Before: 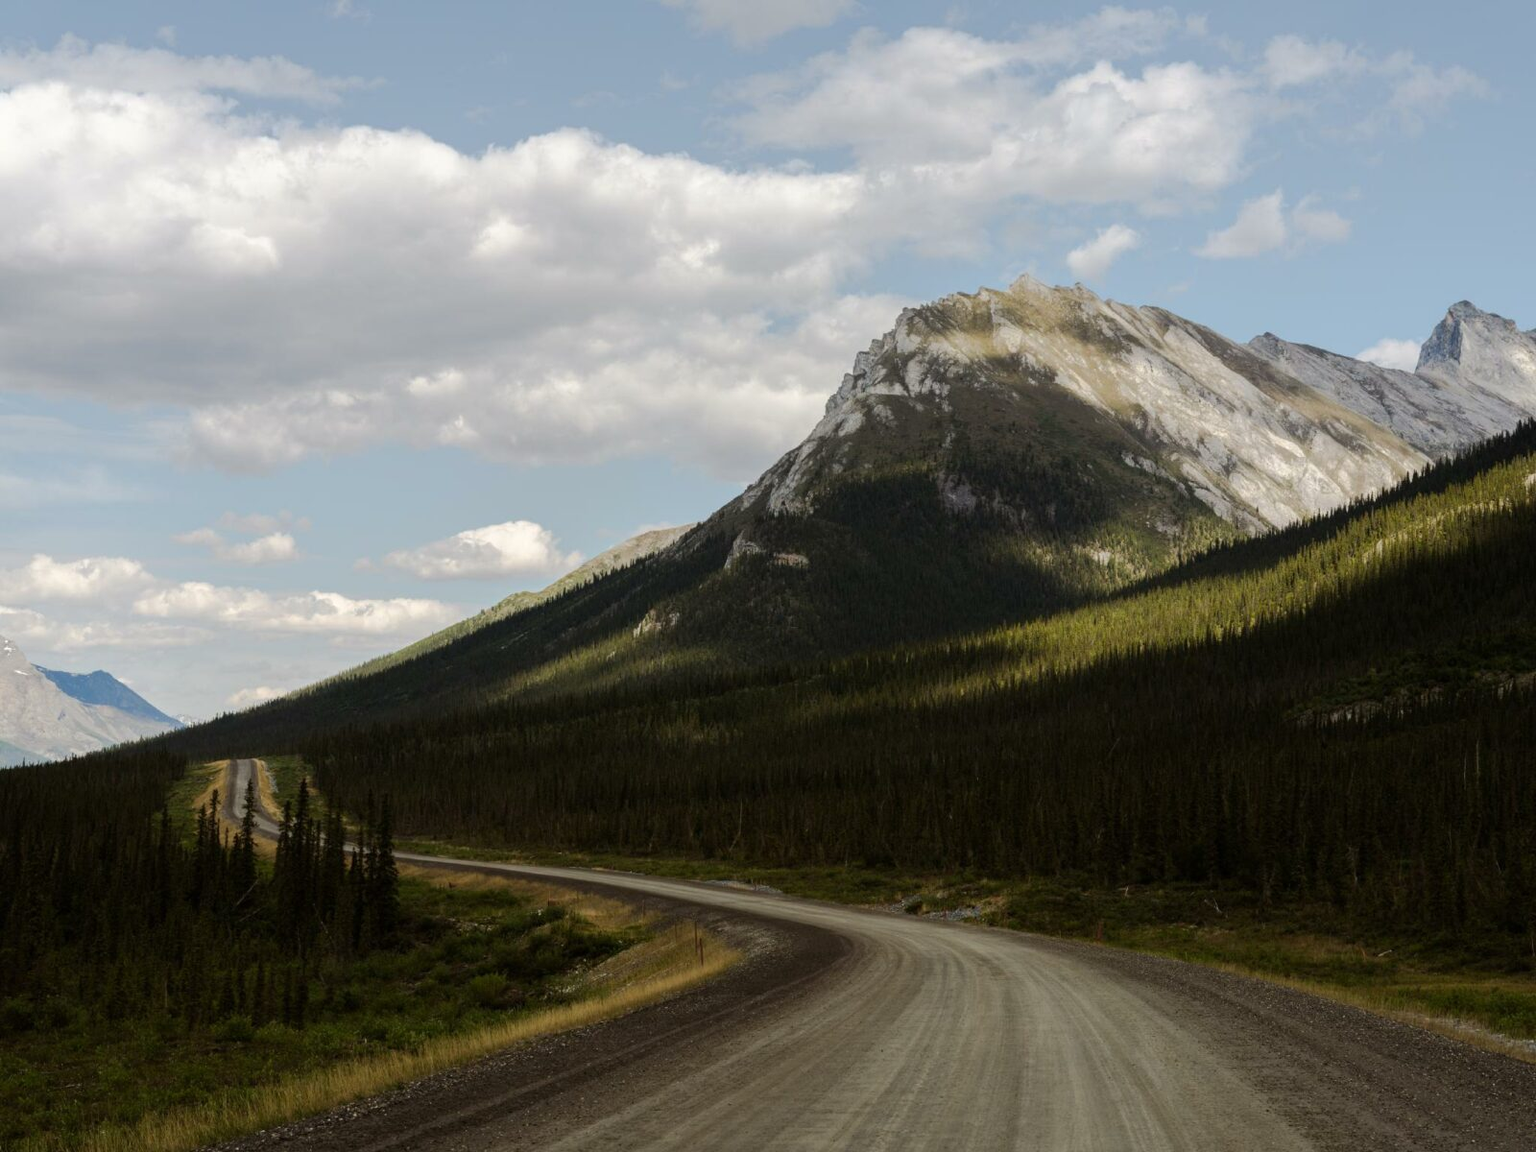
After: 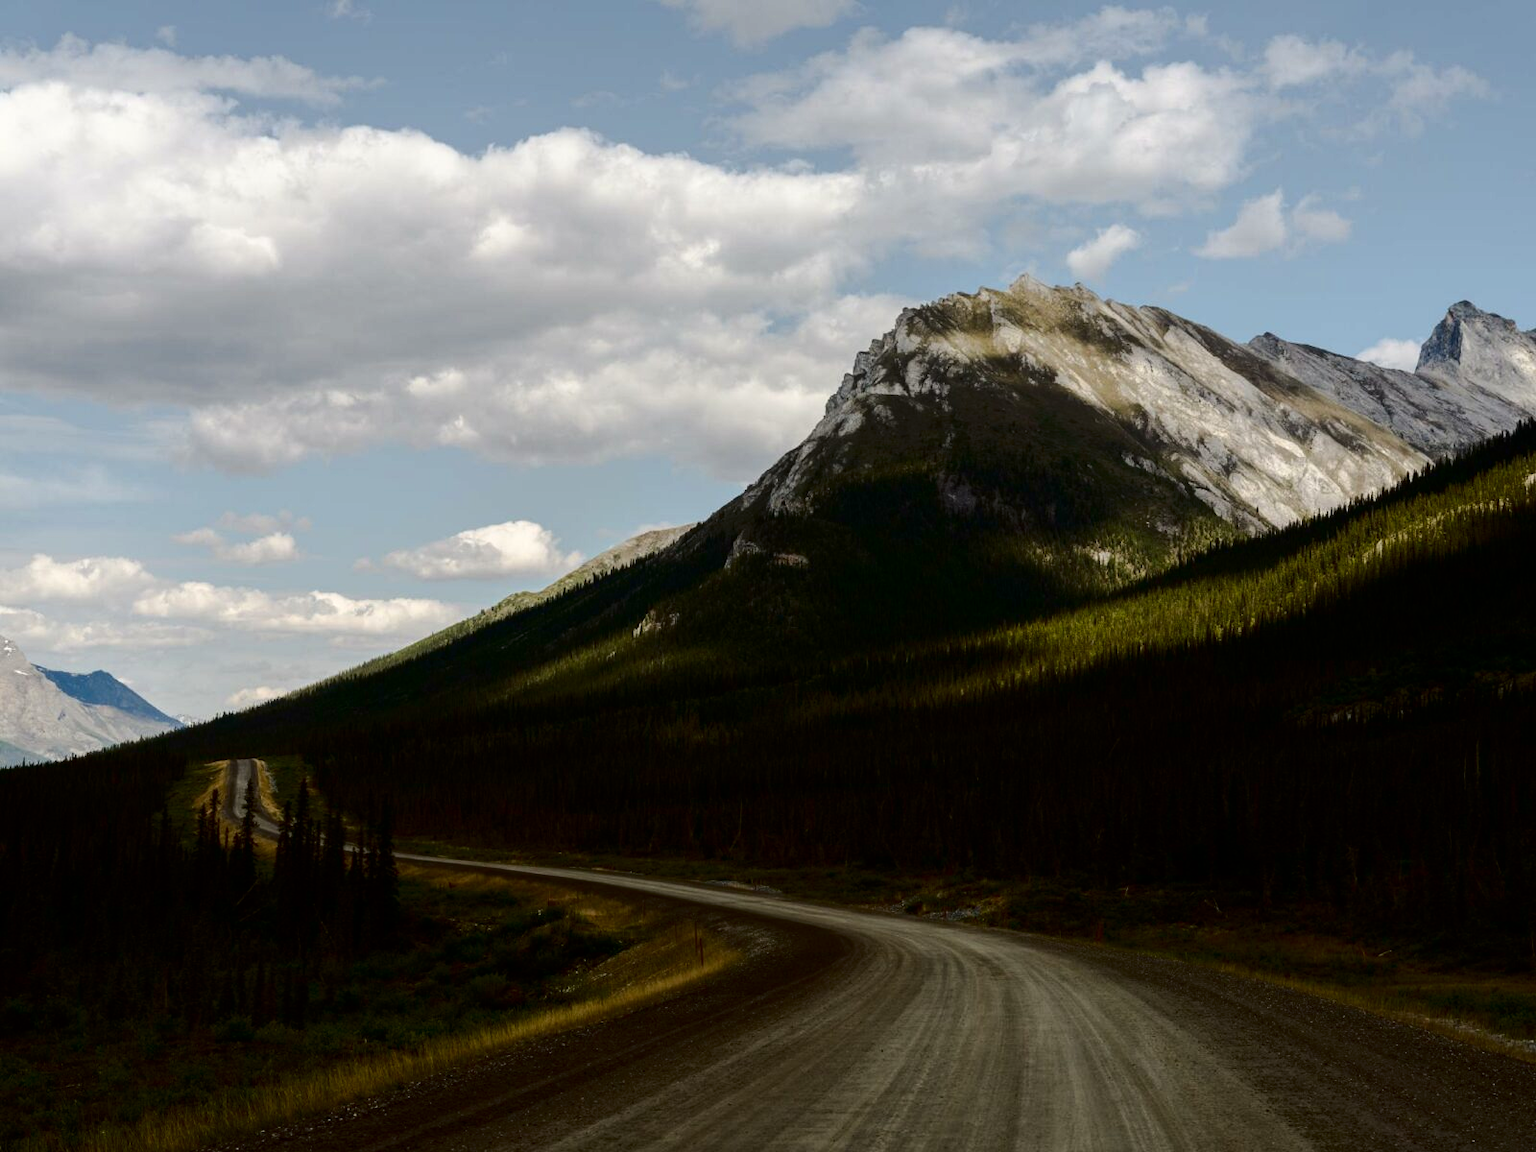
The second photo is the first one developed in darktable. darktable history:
exposure: compensate highlight preservation false
contrast brightness saturation: contrast 0.189, brightness -0.231, saturation 0.107
